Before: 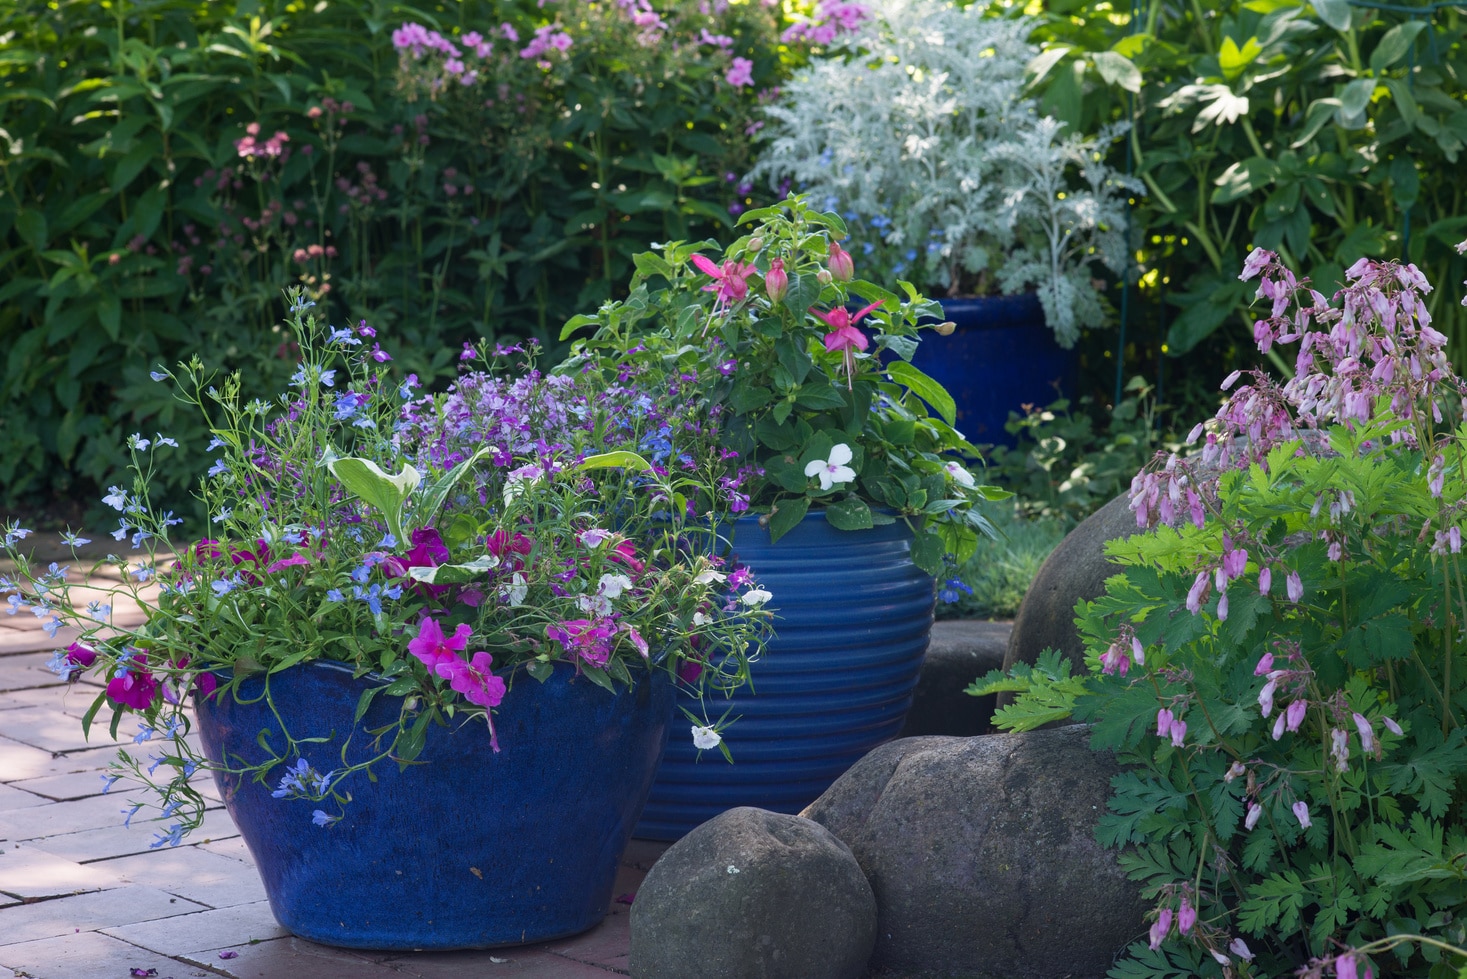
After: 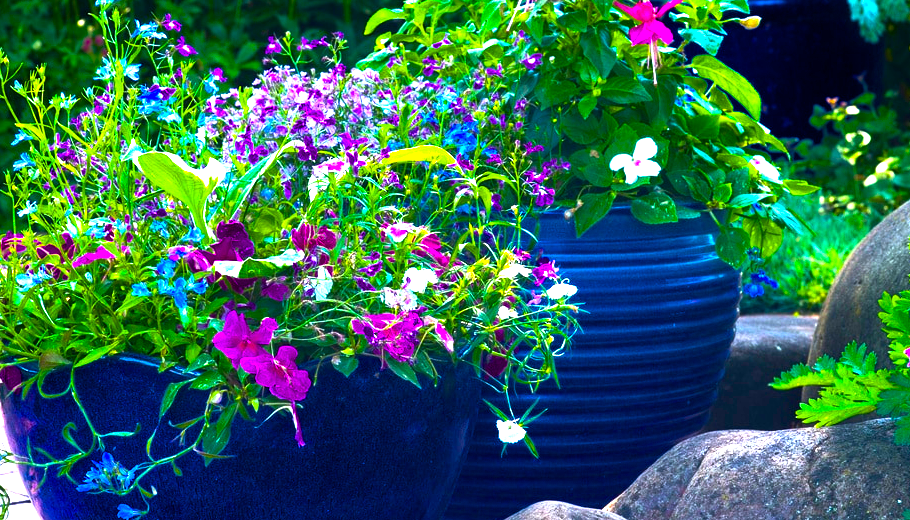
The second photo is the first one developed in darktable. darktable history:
color balance rgb: linear chroma grading › global chroma 20%, perceptual saturation grading › global saturation 65%, perceptual saturation grading › highlights 60%, perceptual saturation grading › mid-tones 50%, perceptual saturation grading › shadows 50%, perceptual brilliance grading › global brilliance 30%, perceptual brilliance grading › highlights 50%, perceptual brilliance grading › mid-tones 50%, perceptual brilliance grading › shadows -22%, global vibrance 20%
crop: left 13.312%, top 31.28%, right 24.627%, bottom 15.582%
